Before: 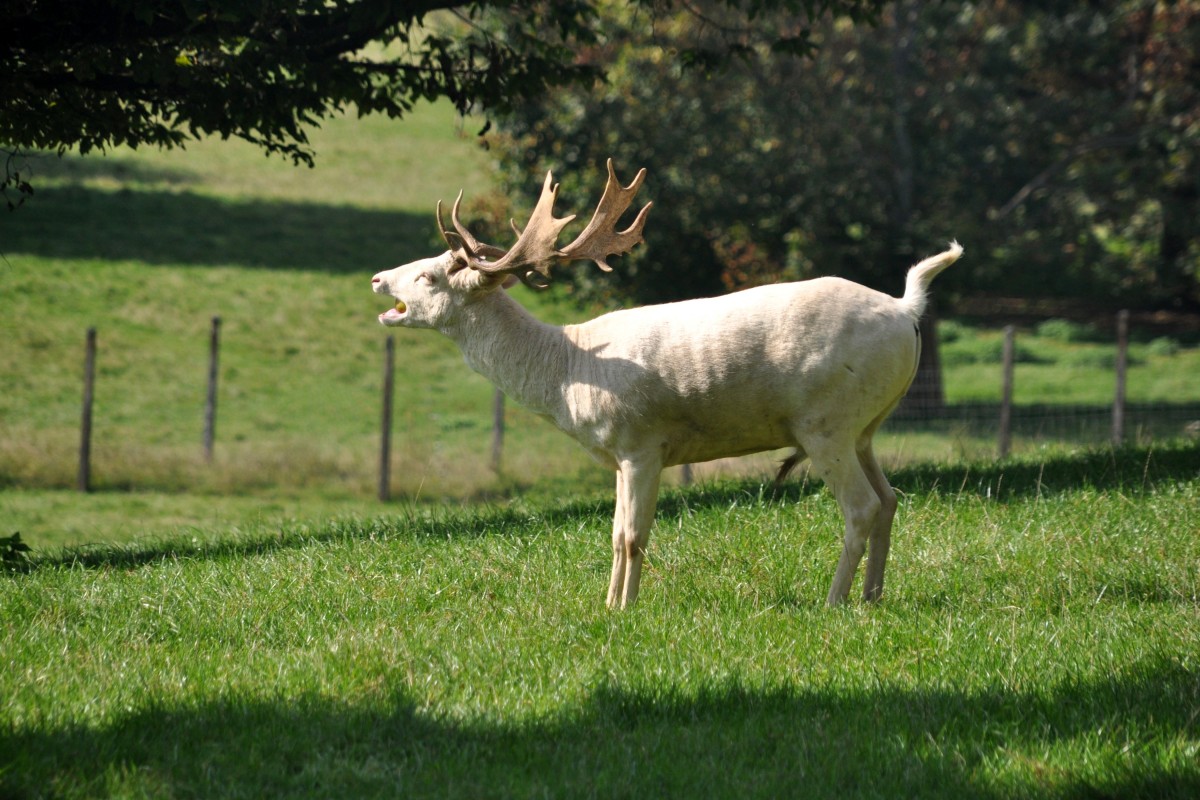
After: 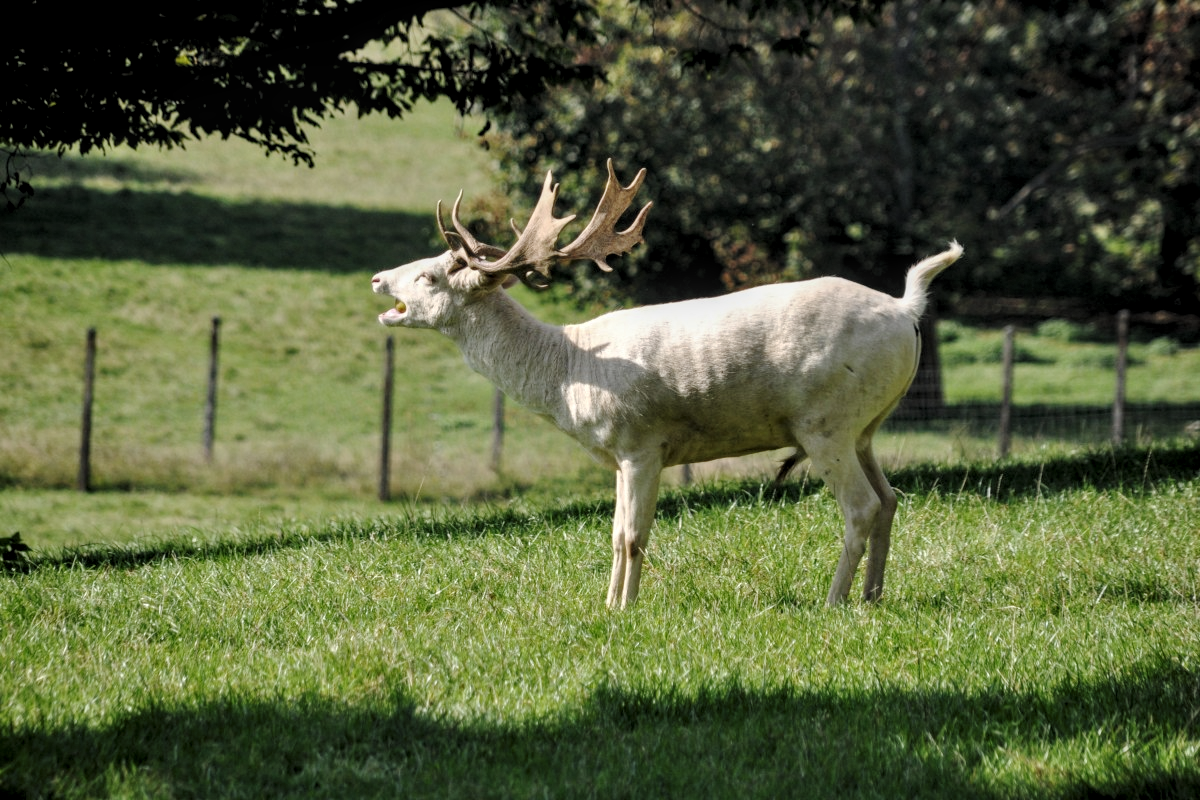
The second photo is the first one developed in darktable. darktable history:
levels: levels [0.116, 0.574, 1]
local contrast: on, module defaults
base curve: curves: ch0 [(0, 0) (0.158, 0.273) (0.879, 0.895) (1, 1)], preserve colors none
